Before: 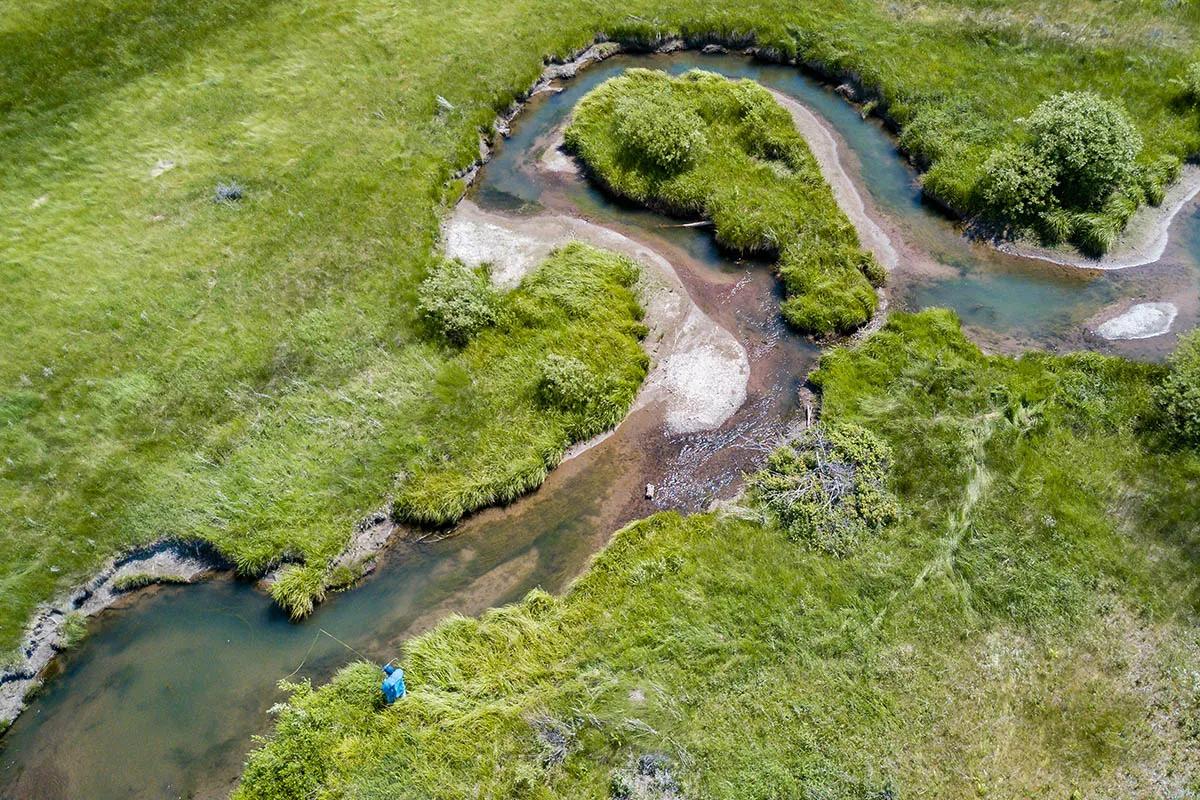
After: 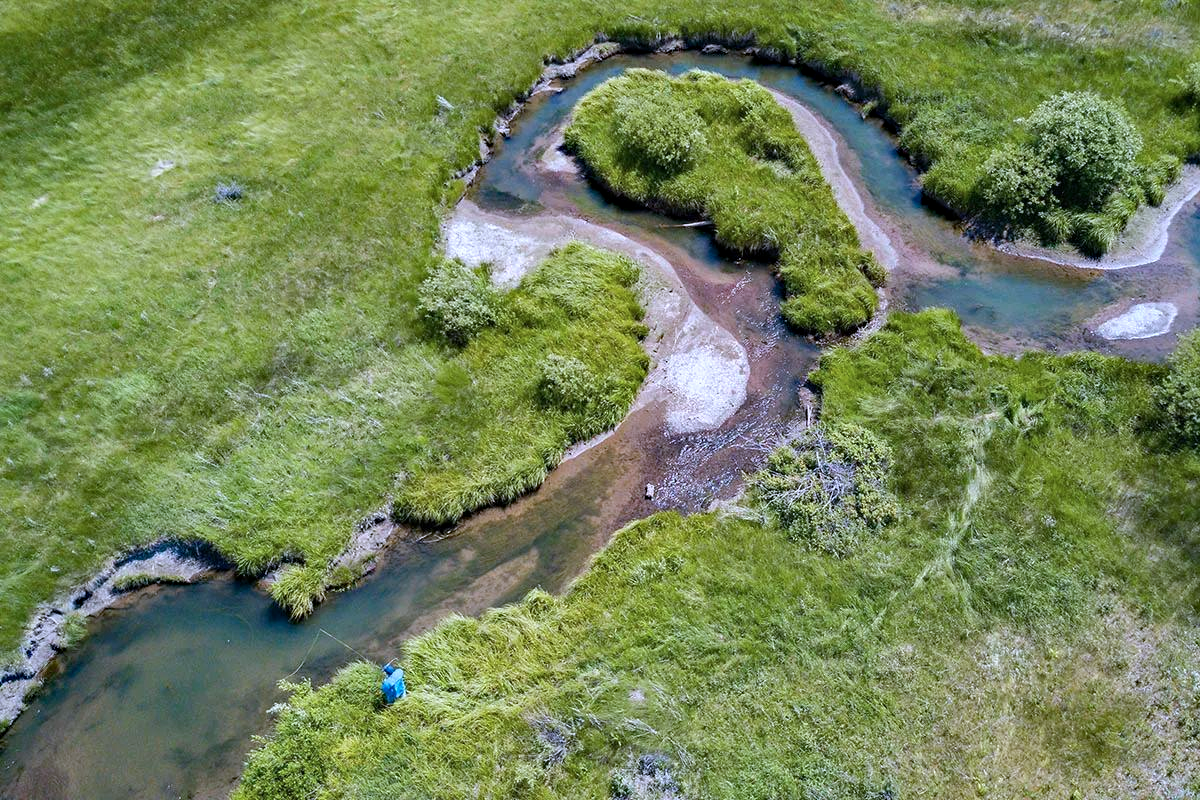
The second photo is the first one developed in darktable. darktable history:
haze removal: compatibility mode true, adaptive false
shadows and highlights: soften with gaussian
color calibration: illuminant custom, x 0.373, y 0.388, temperature 4256.96 K
